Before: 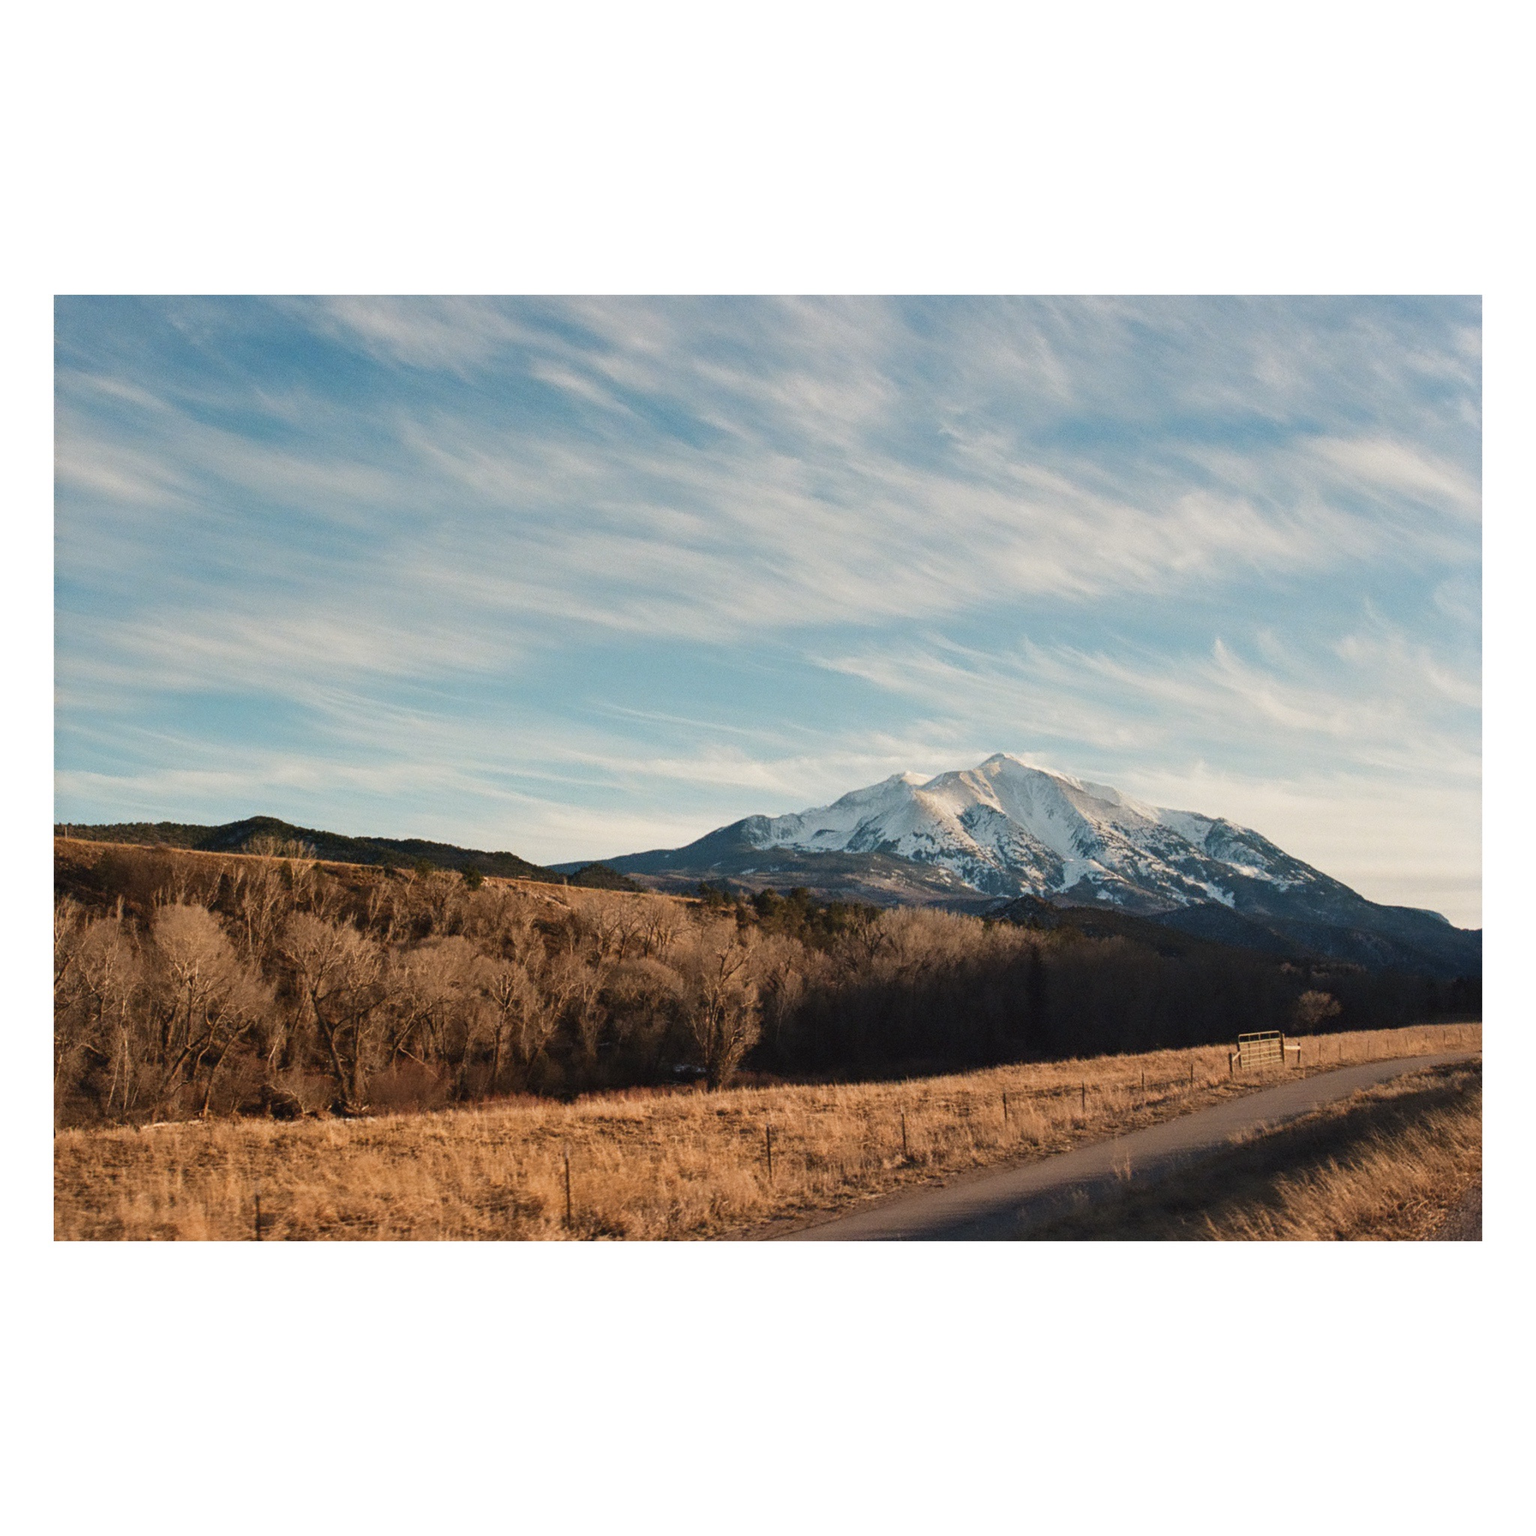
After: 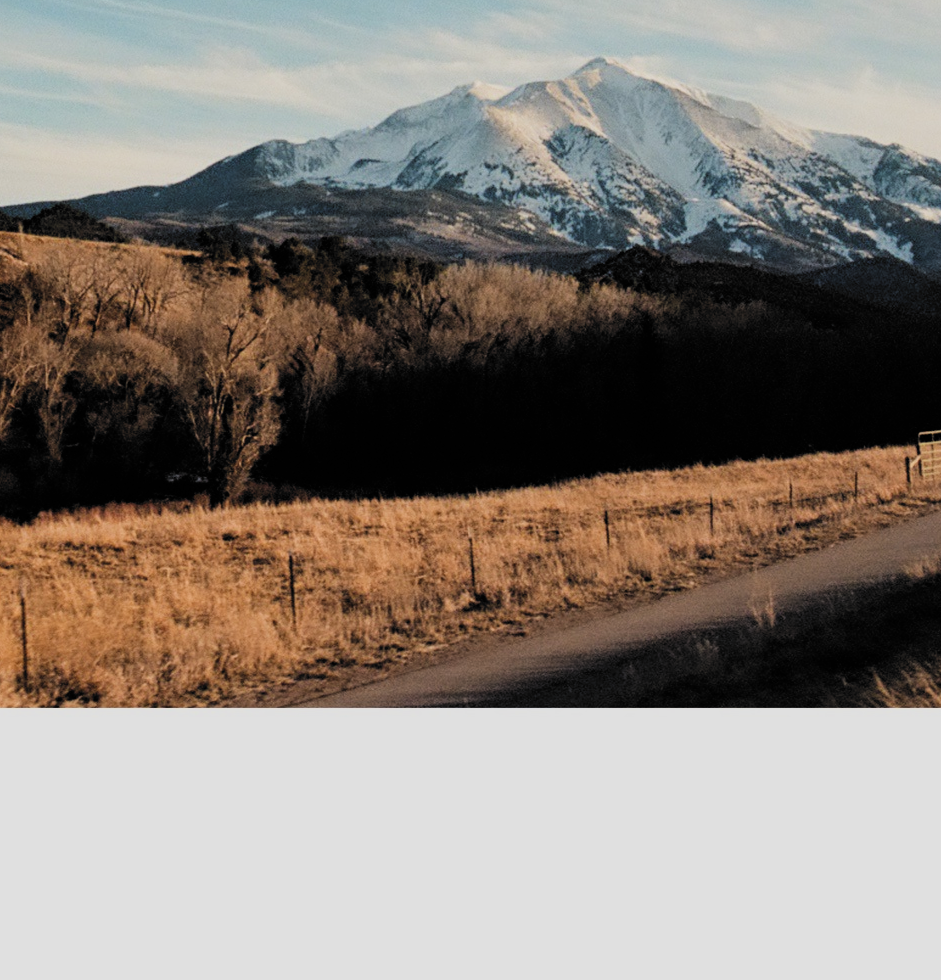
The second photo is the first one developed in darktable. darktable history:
crop: left 35.825%, top 46.275%, right 18.215%, bottom 5.836%
filmic rgb: black relative exposure -5.09 EV, white relative exposure 3.99 EV, hardness 2.89, contrast 1.184, highlights saturation mix -30.1%, color science v6 (2022)
